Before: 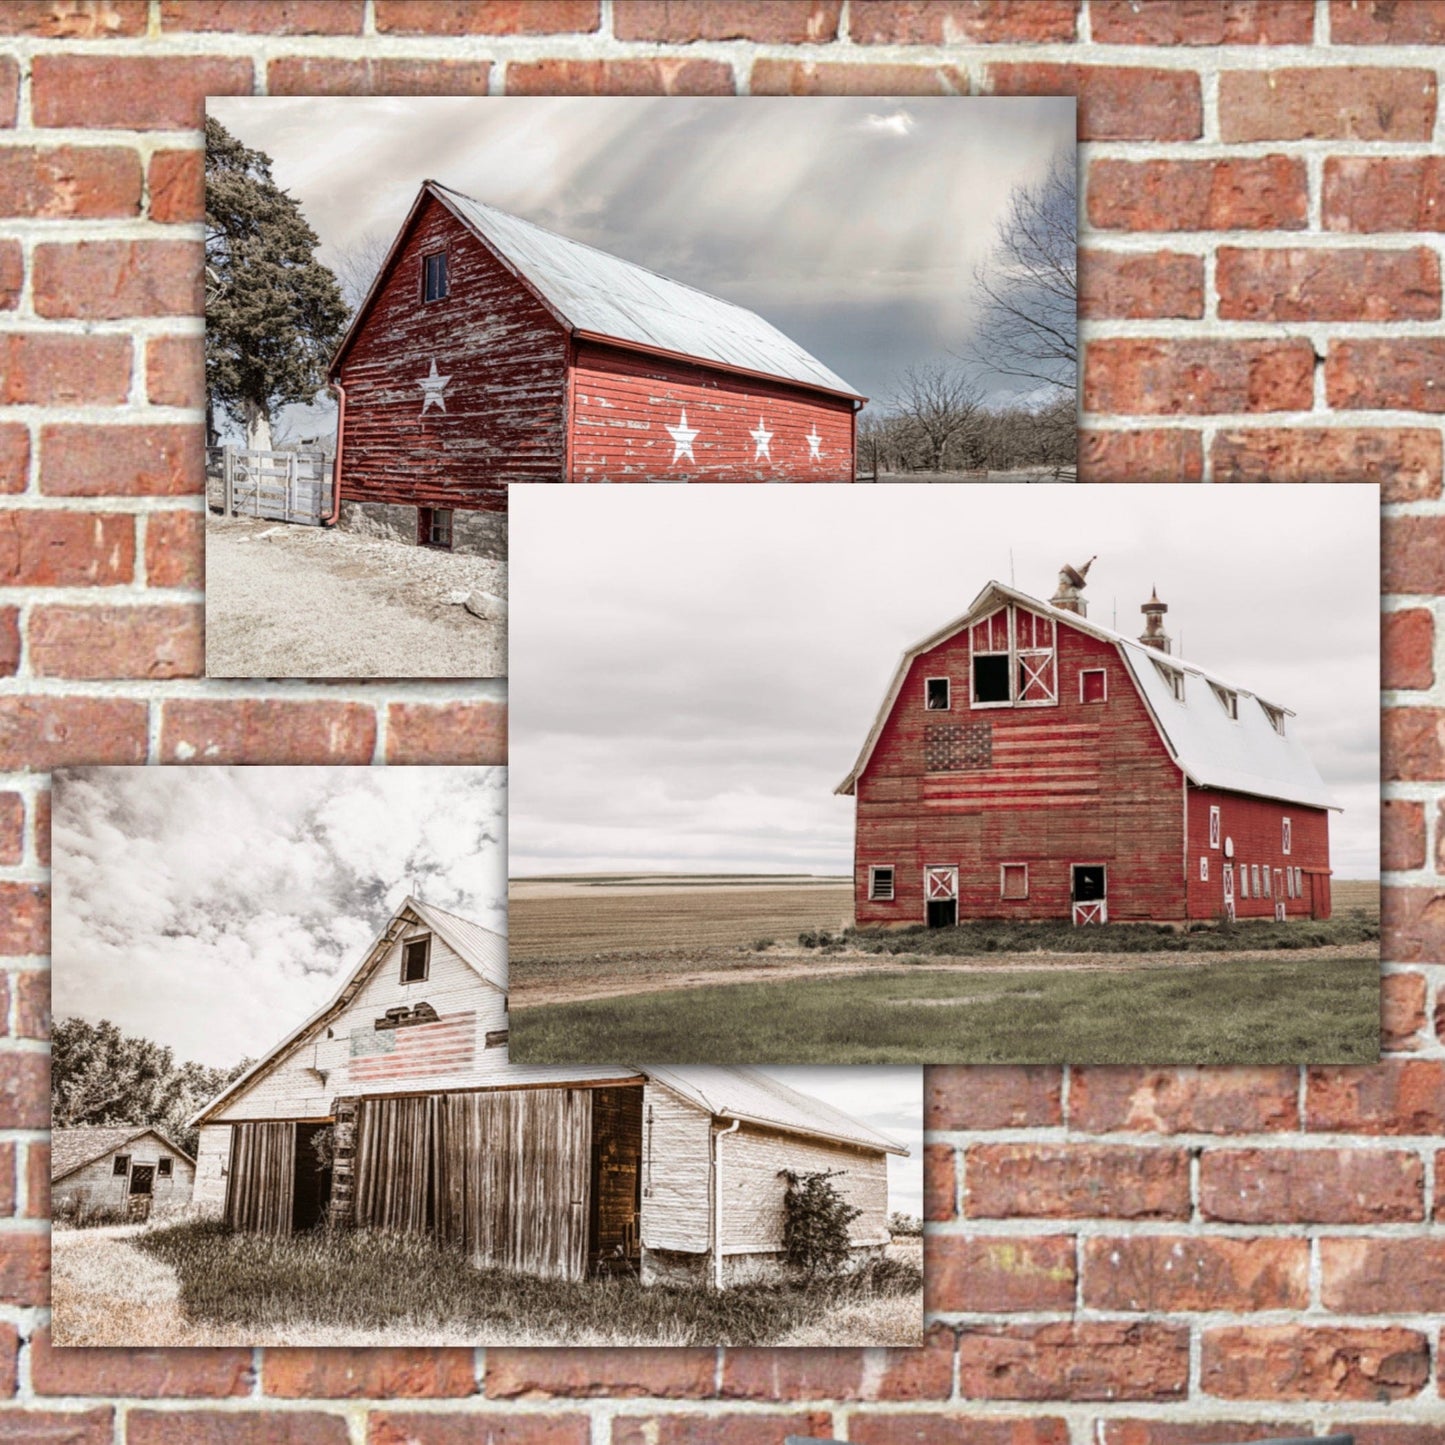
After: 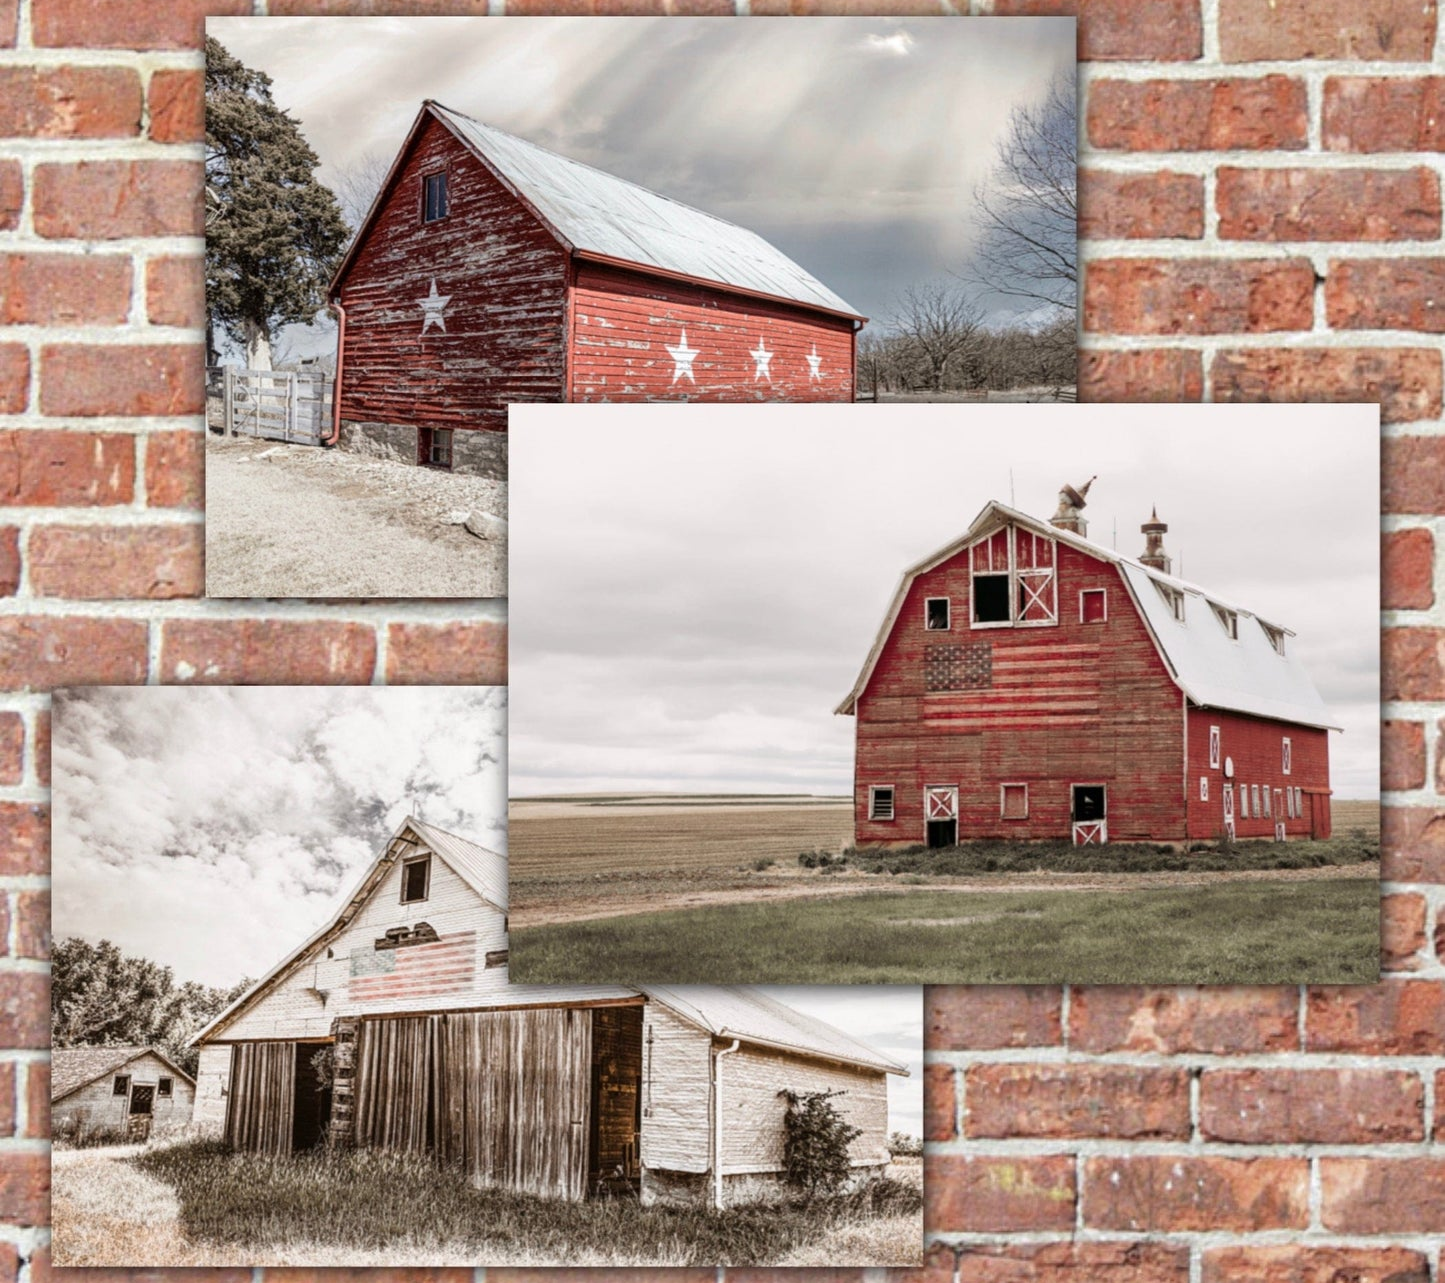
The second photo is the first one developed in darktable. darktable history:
crop and rotate: top 5.538%, bottom 5.604%
